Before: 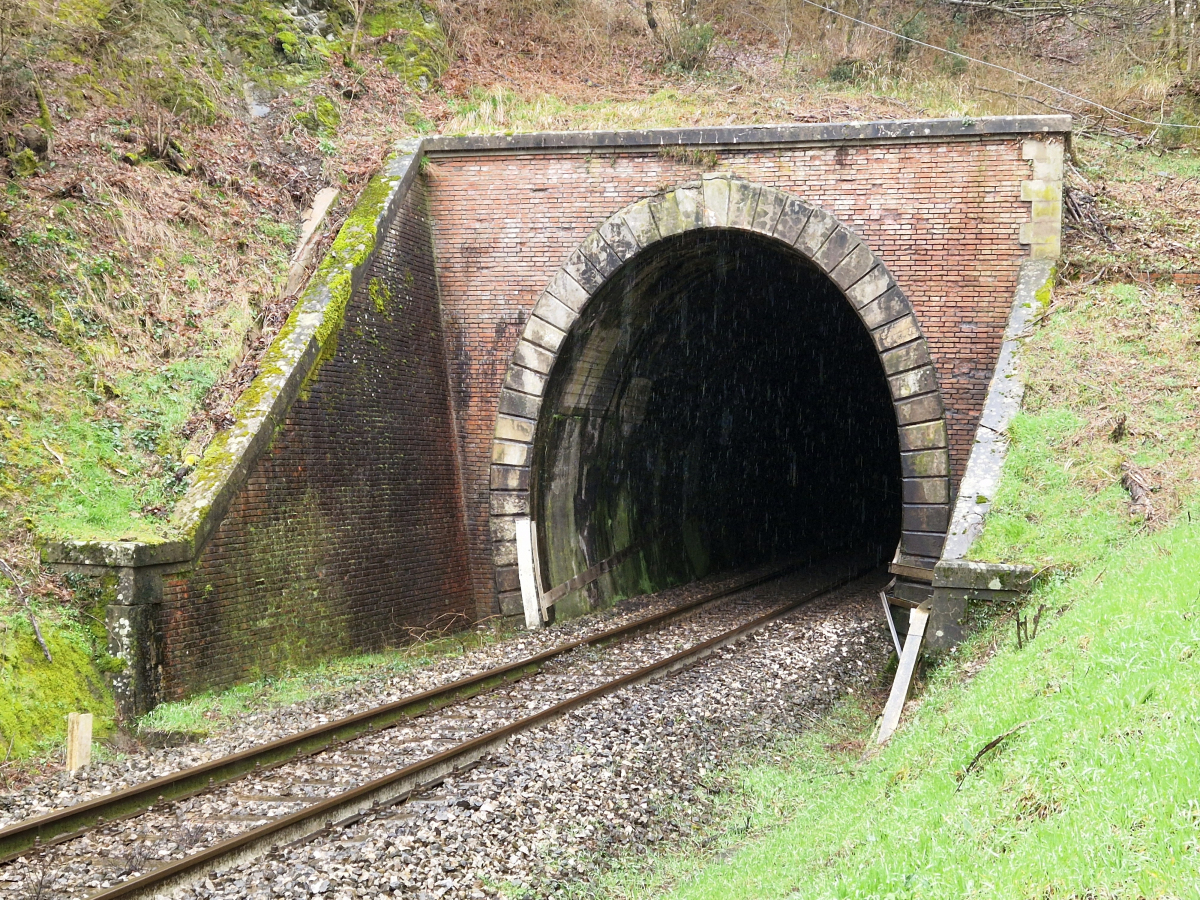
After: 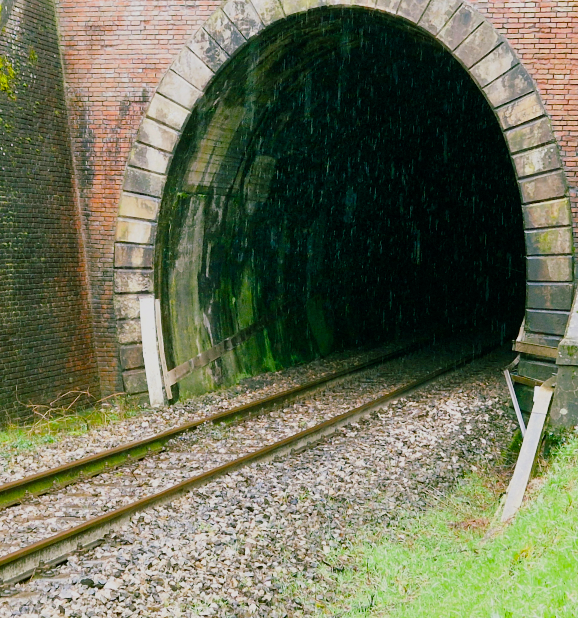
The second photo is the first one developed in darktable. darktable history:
crop: left 31.345%, top 24.732%, right 20.44%, bottom 6.52%
filmic rgb: black relative exposure -7.65 EV, white relative exposure 4.56 EV, hardness 3.61
color balance rgb: shadows lift › chroma 11.76%, shadows lift › hue 134.04°, perceptual saturation grading › global saturation 36.445%, perceptual saturation grading › shadows 35.326%, contrast -10.605%
exposure: exposure 0.569 EV, compensate exposure bias true, compensate highlight preservation false
